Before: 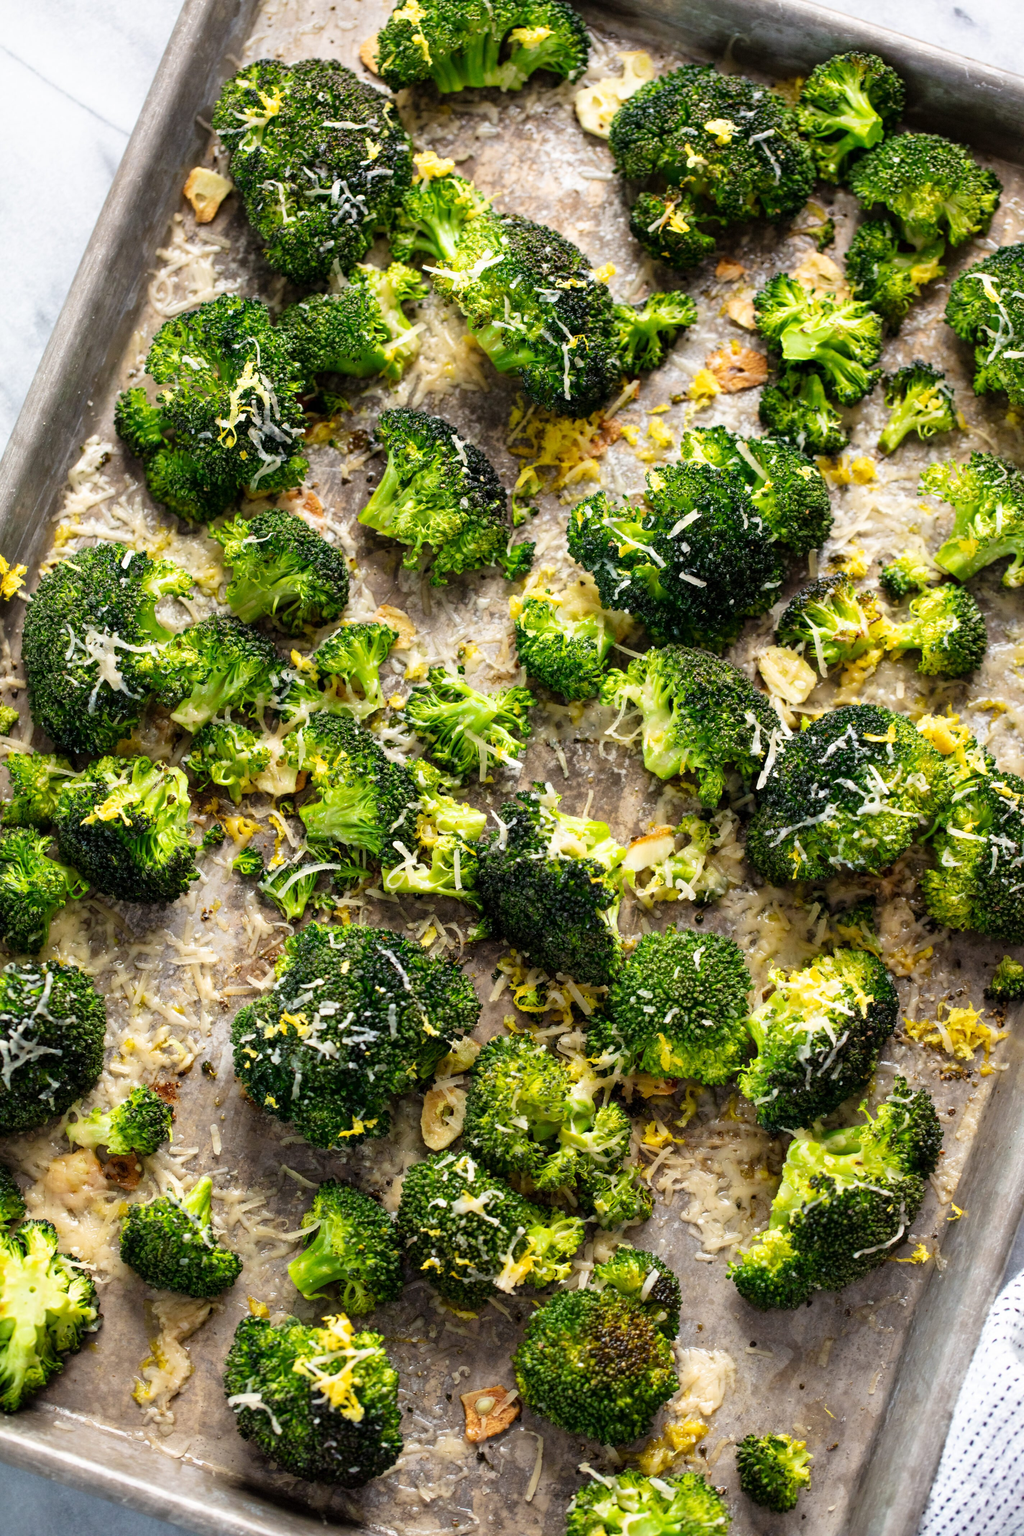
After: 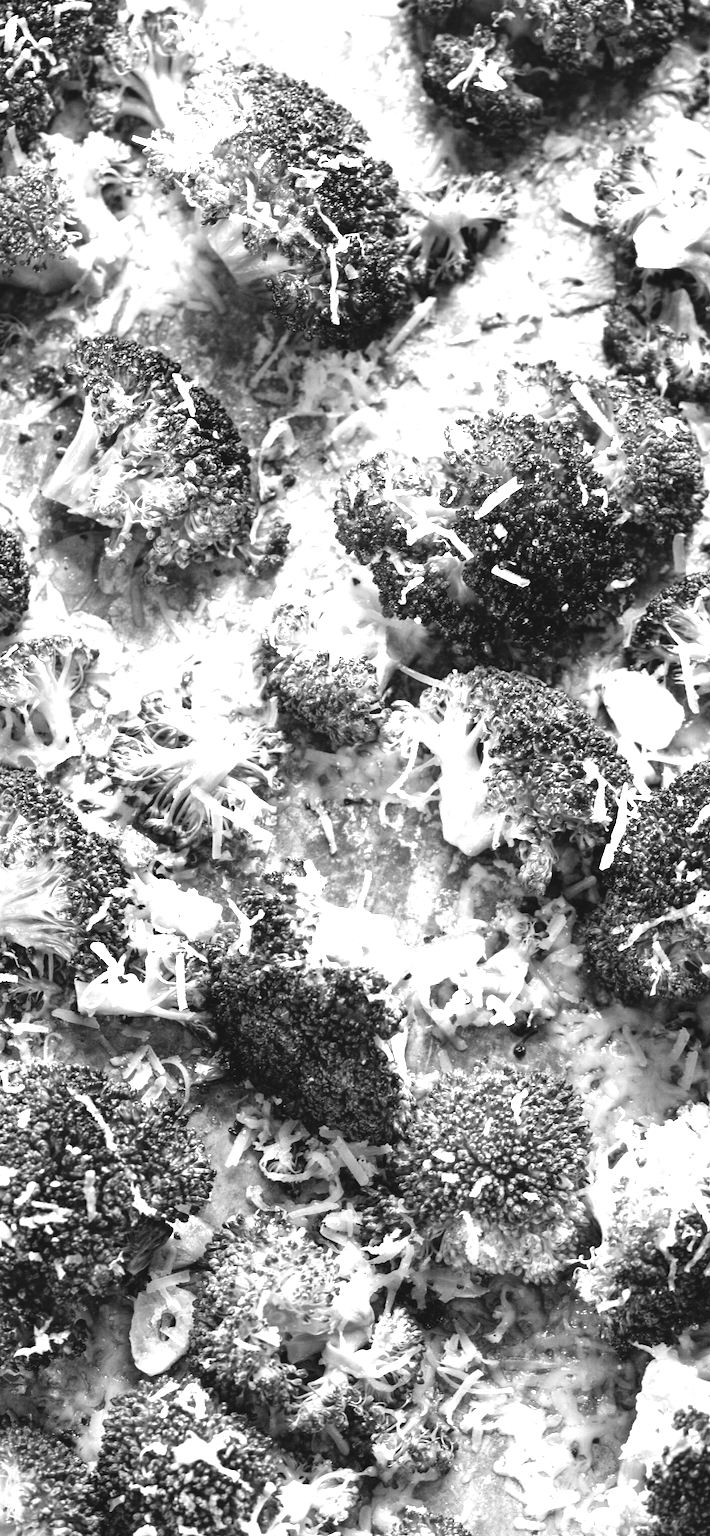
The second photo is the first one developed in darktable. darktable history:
crop: left 32.075%, top 10.976%, right 18.355%, bottom 17.596%
contrast brightness saturation: saturation 0.1
monochrome: on, module defaults
tone equalizer: on, module defaults
color correction: highlights a* 9.03, highlights b* 8.71, shadows a* 40, shadows b* 40, saturation 0.8
levels: levels [0.012, 0.367, 0.697]
lowpass: radius 0.1, contrast 0.85, saturation 1.1, unbound 0
